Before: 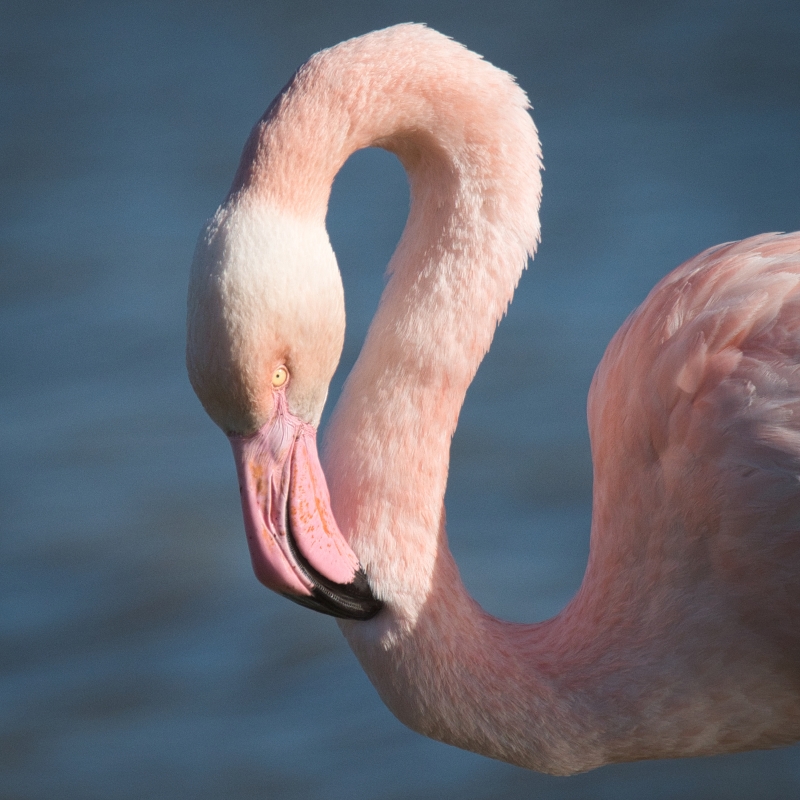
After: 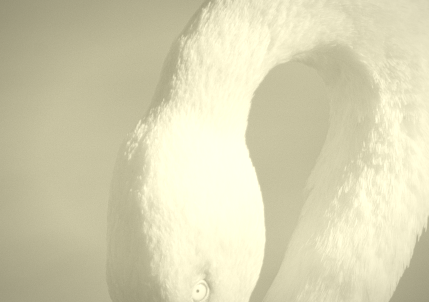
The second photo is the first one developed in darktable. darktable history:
vignetting: fall-off start 80.87%, fall-off radius 61.59%, brightness -0.384, saturation 0.007, center (0, 0.007), automatic ratio true, width/height ratio 1.418
crop: left 10.121%, top 10.631%, right 36.218%, bottom 51.526%
colorize: hue 43.2°, saturation 40%, version 1
